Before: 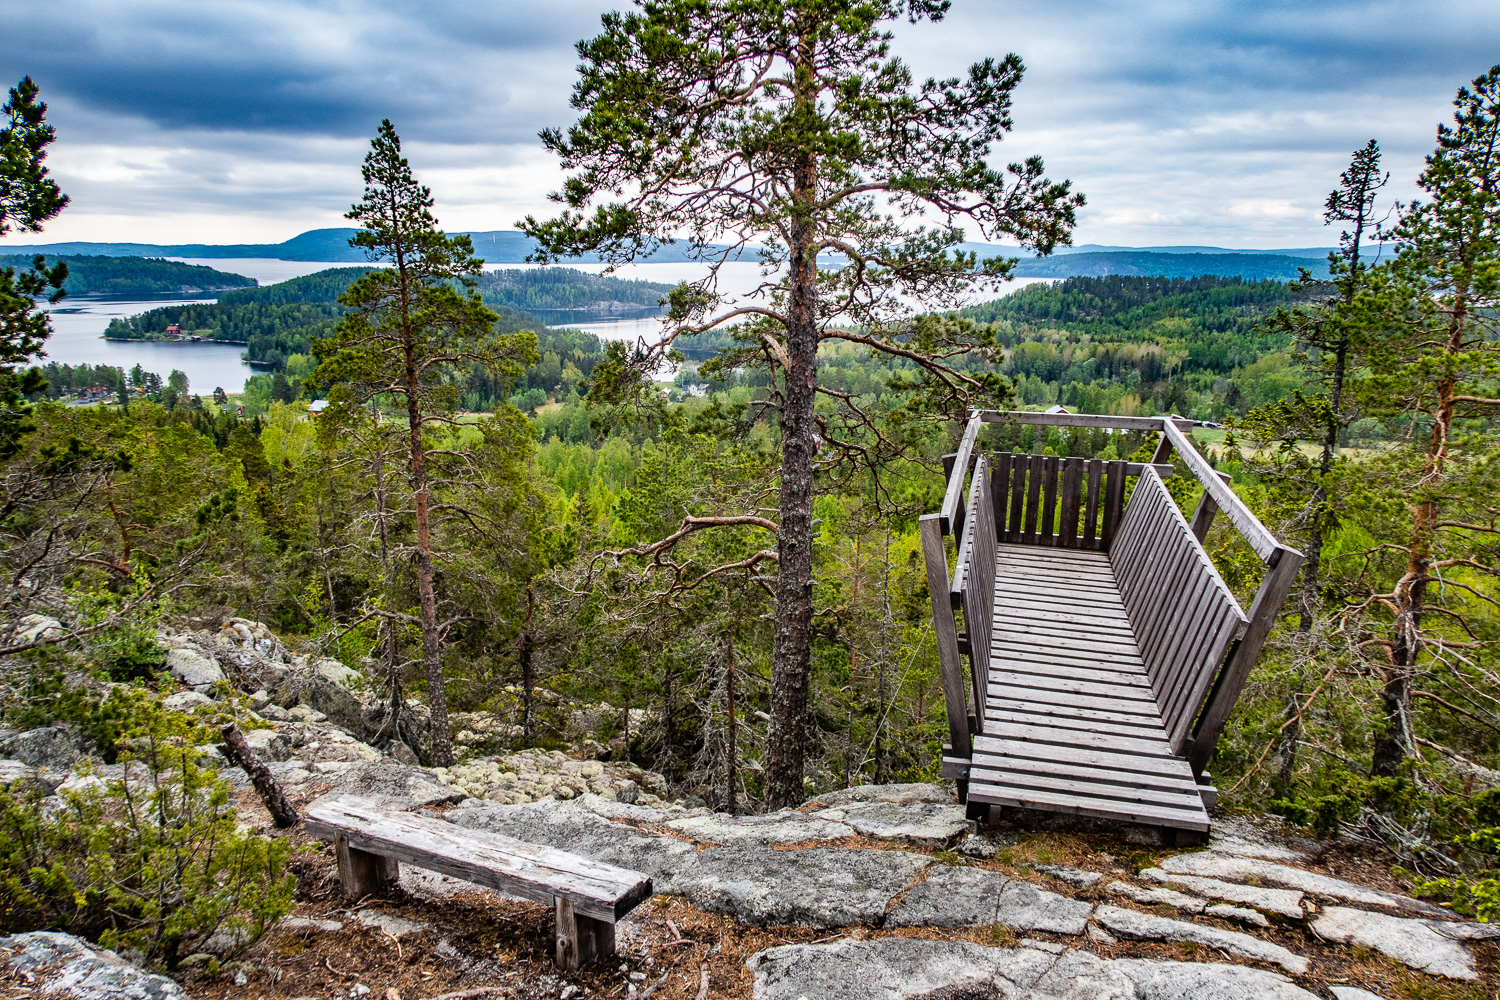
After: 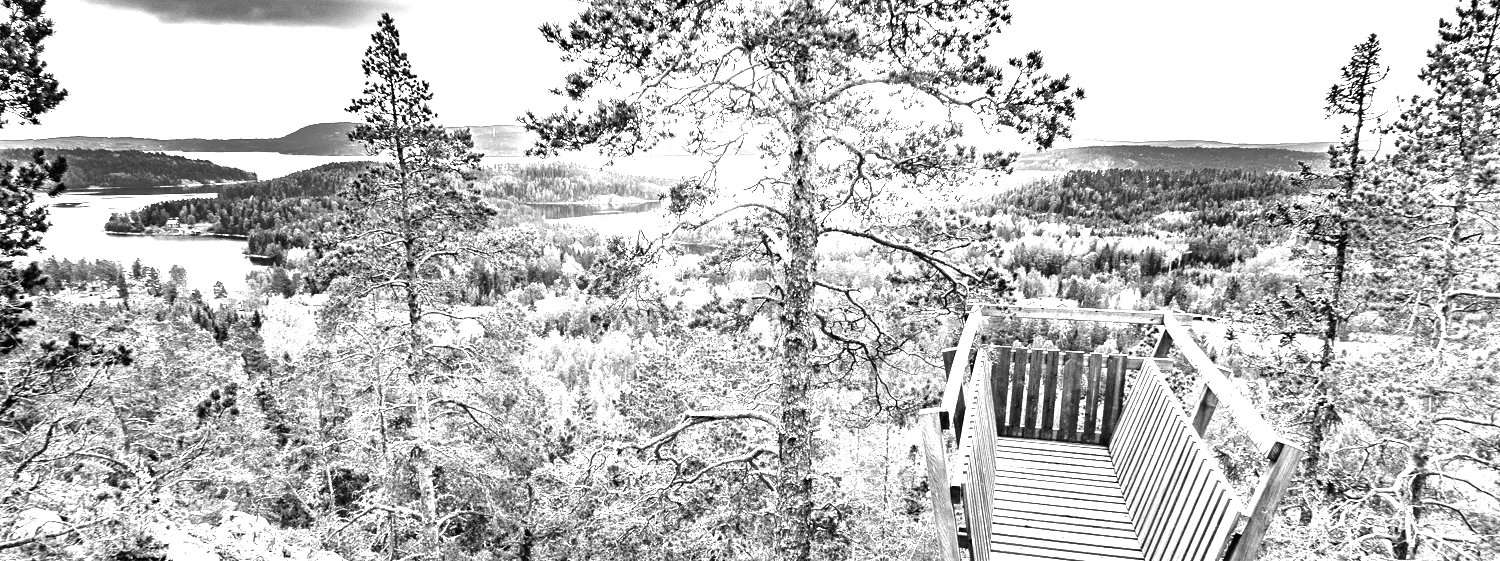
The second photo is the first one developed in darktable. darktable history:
monochrome: on, module defaults
crop and rotate: top 10.605%, bottom 33.274%
white balance: red 4.26, blue 1.802
